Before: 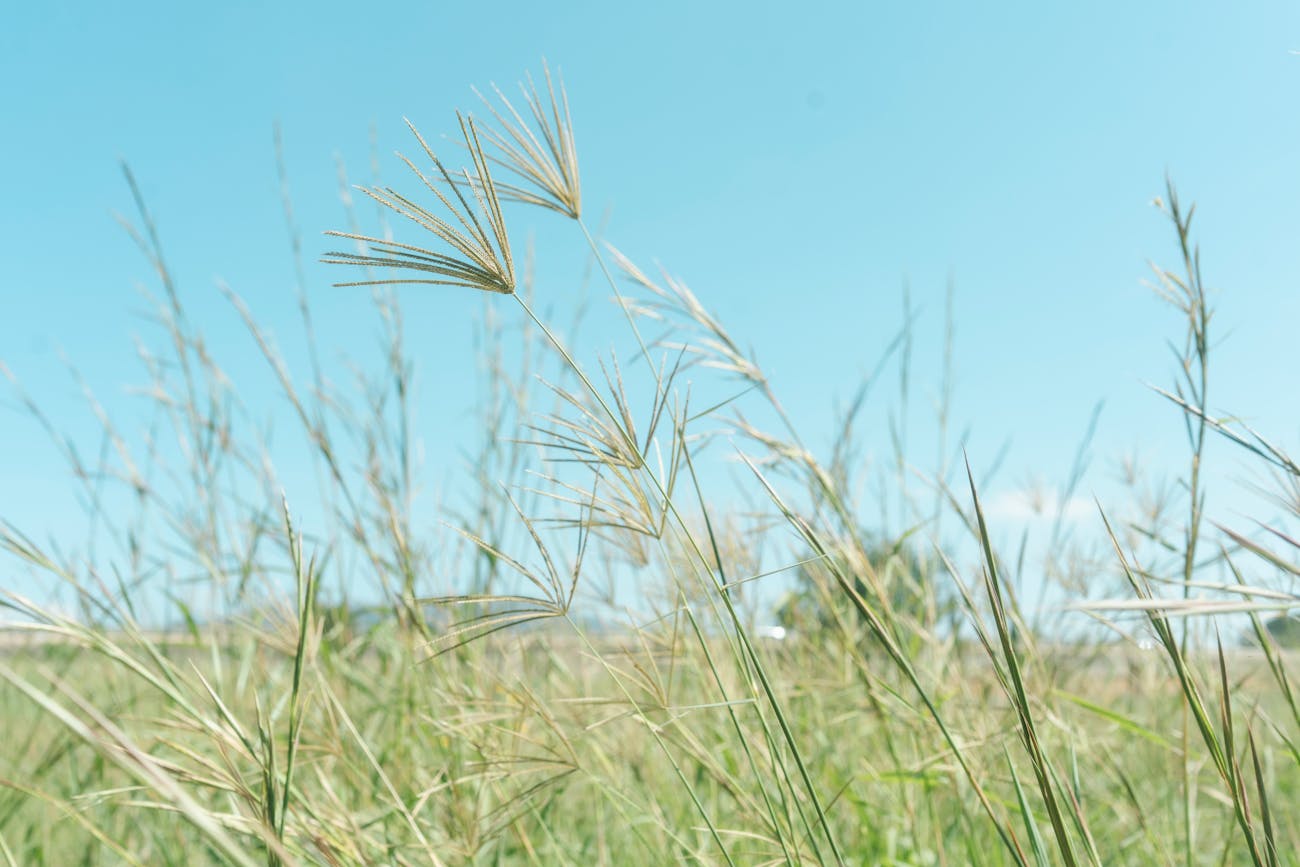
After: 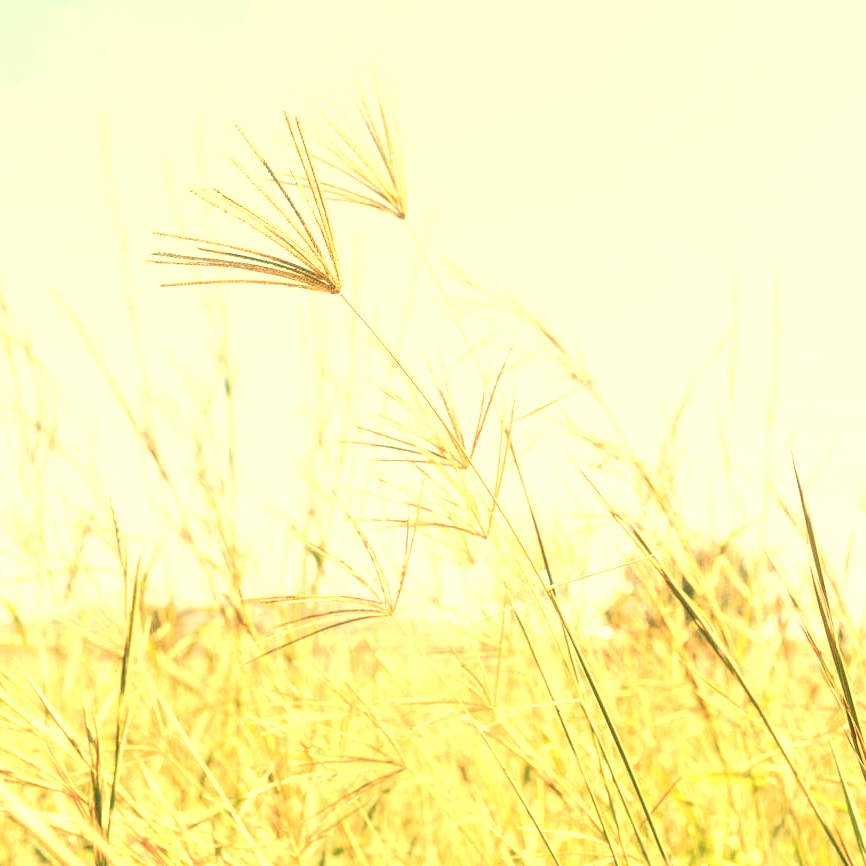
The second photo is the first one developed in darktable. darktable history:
white balance: red 1.467, blue 0.684
crop and rotate: left 13.342%, right 19.991%
exposure: exposure 0.95 EV, compensate highlight preservation false
